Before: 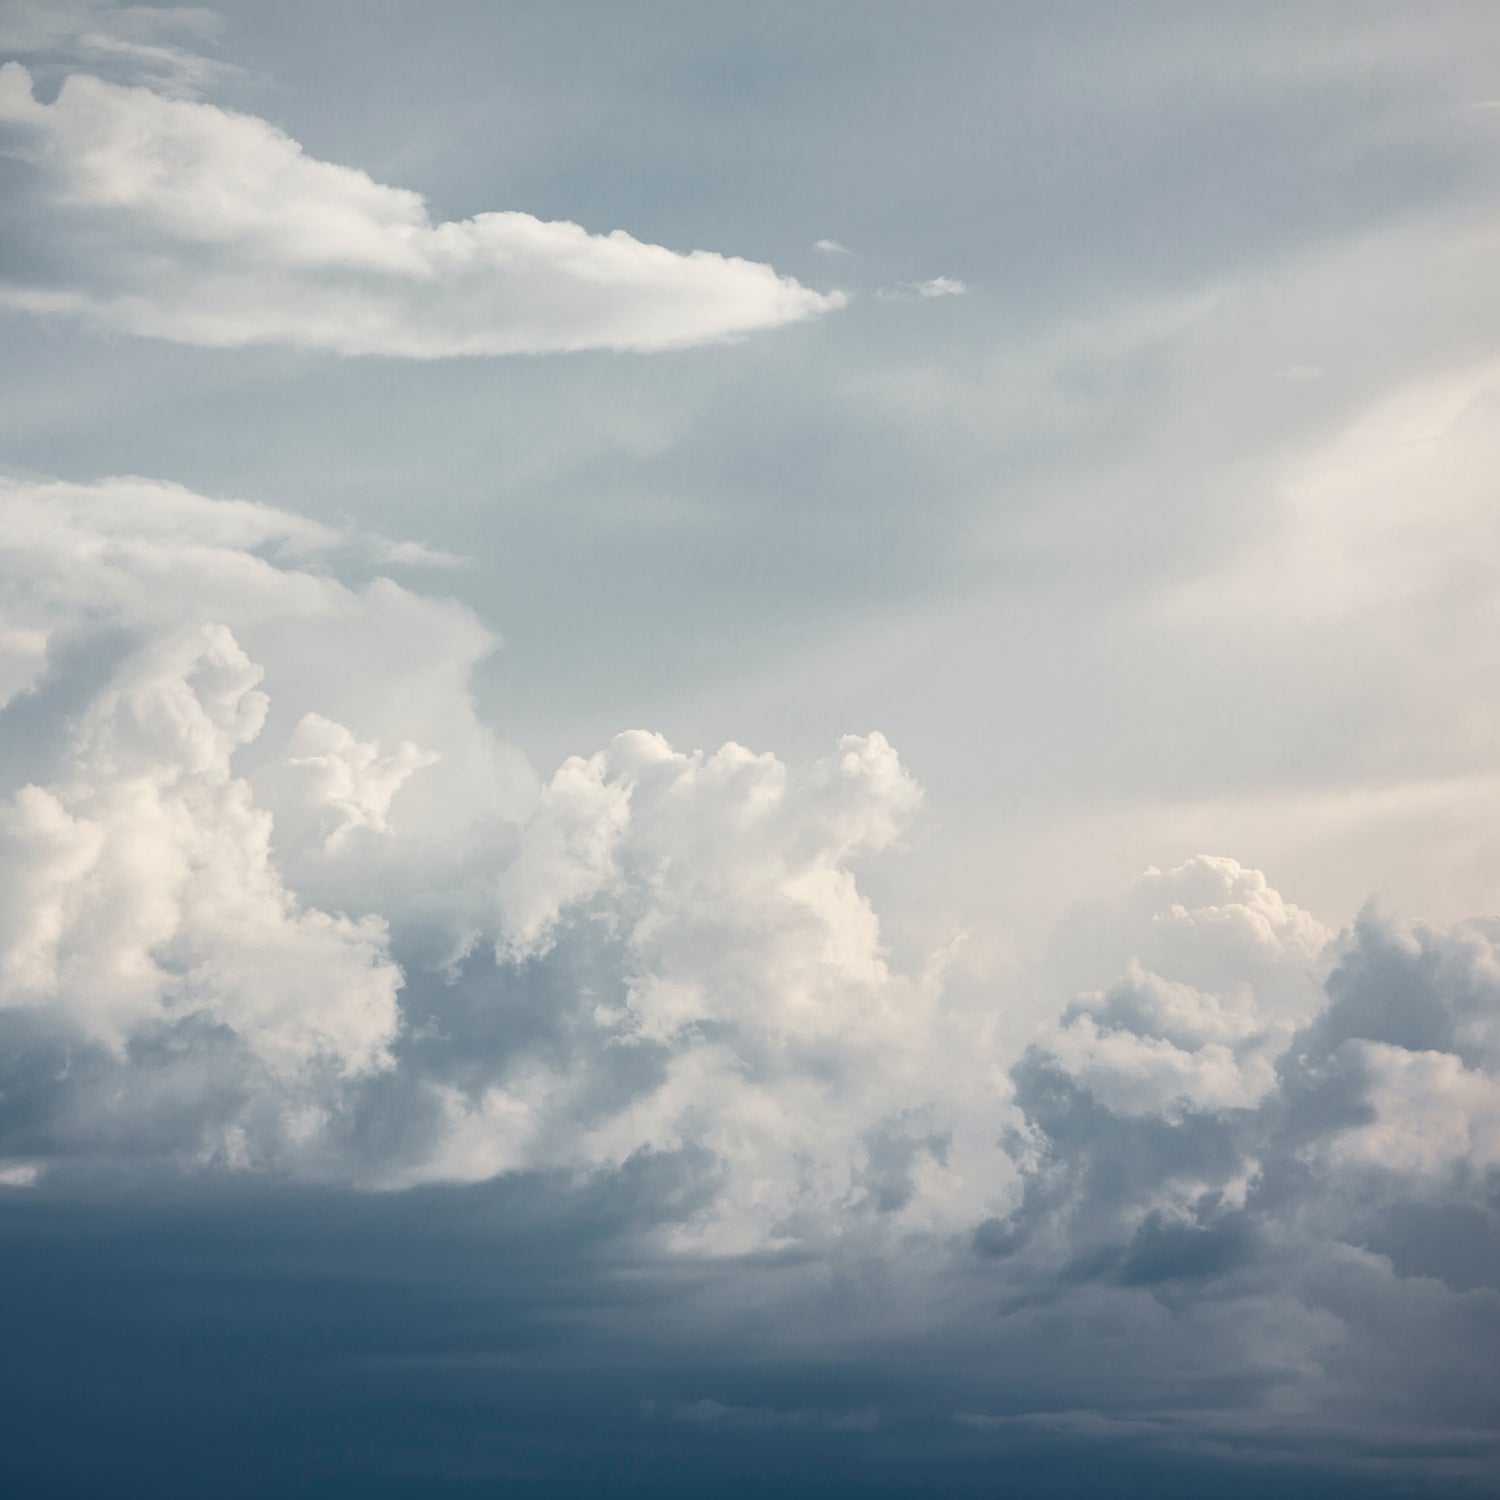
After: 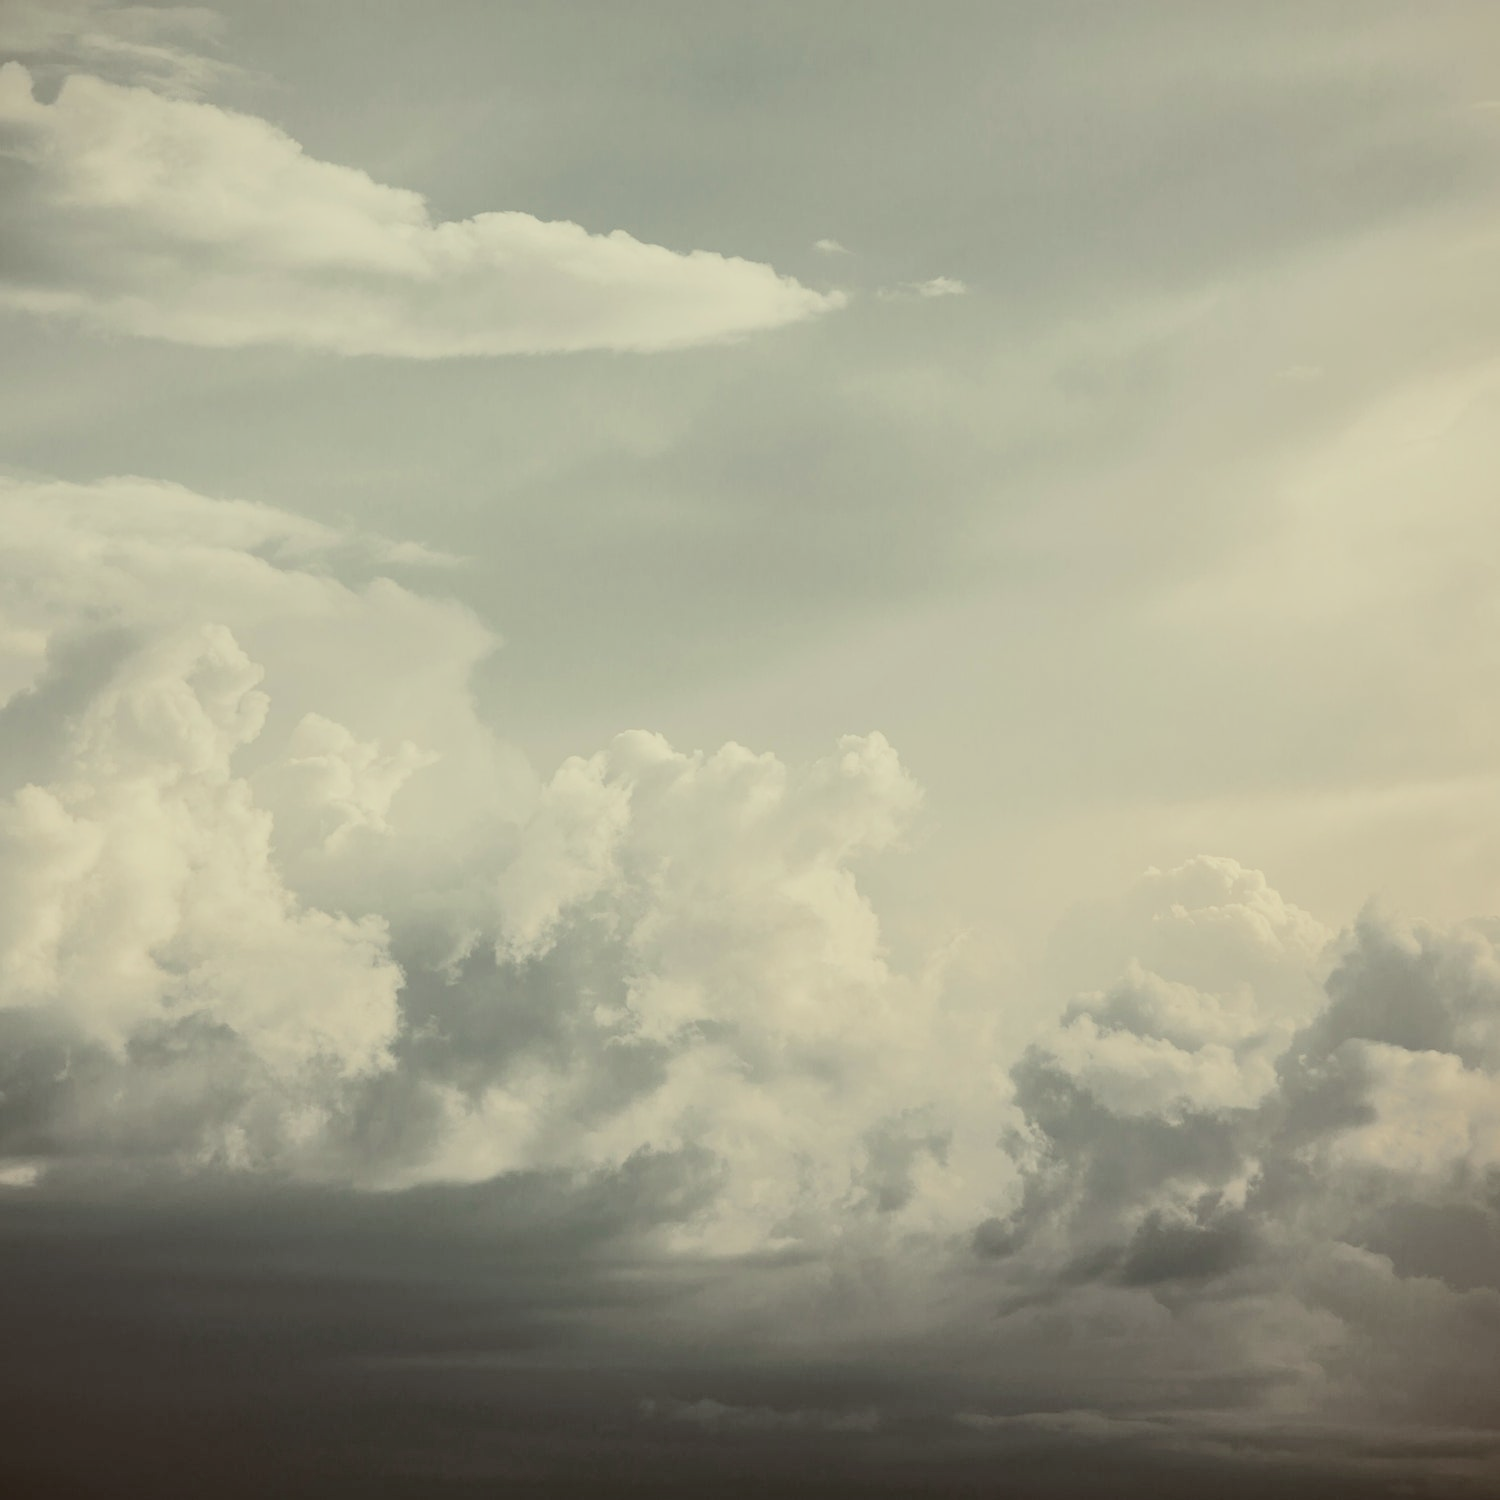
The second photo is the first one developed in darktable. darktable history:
color correction: highlights a* -5.94, highlights b* 9.48, shadows a* 10.12, shadows b* 23.94
filmic rgb: black relative exposure -5 EV, hardness 2.88, contrast 1.2
